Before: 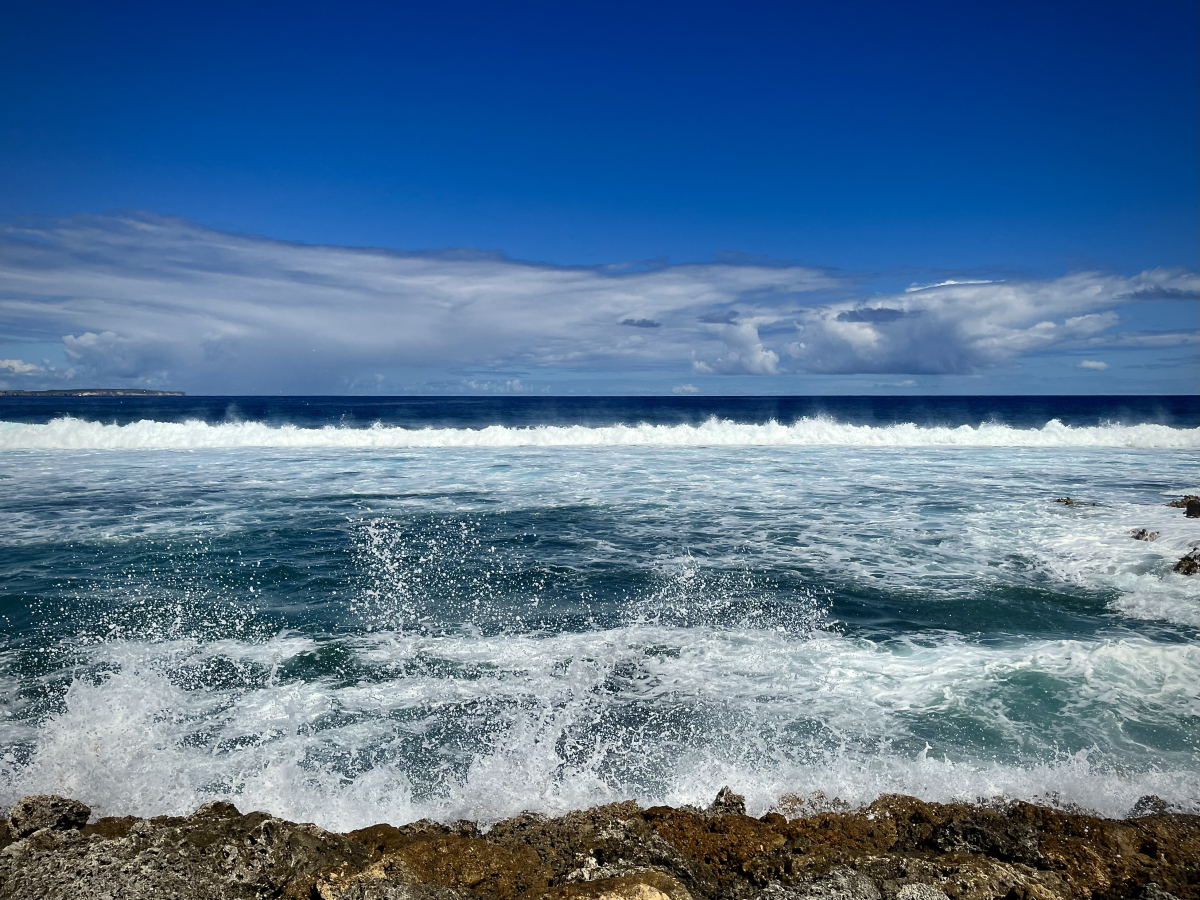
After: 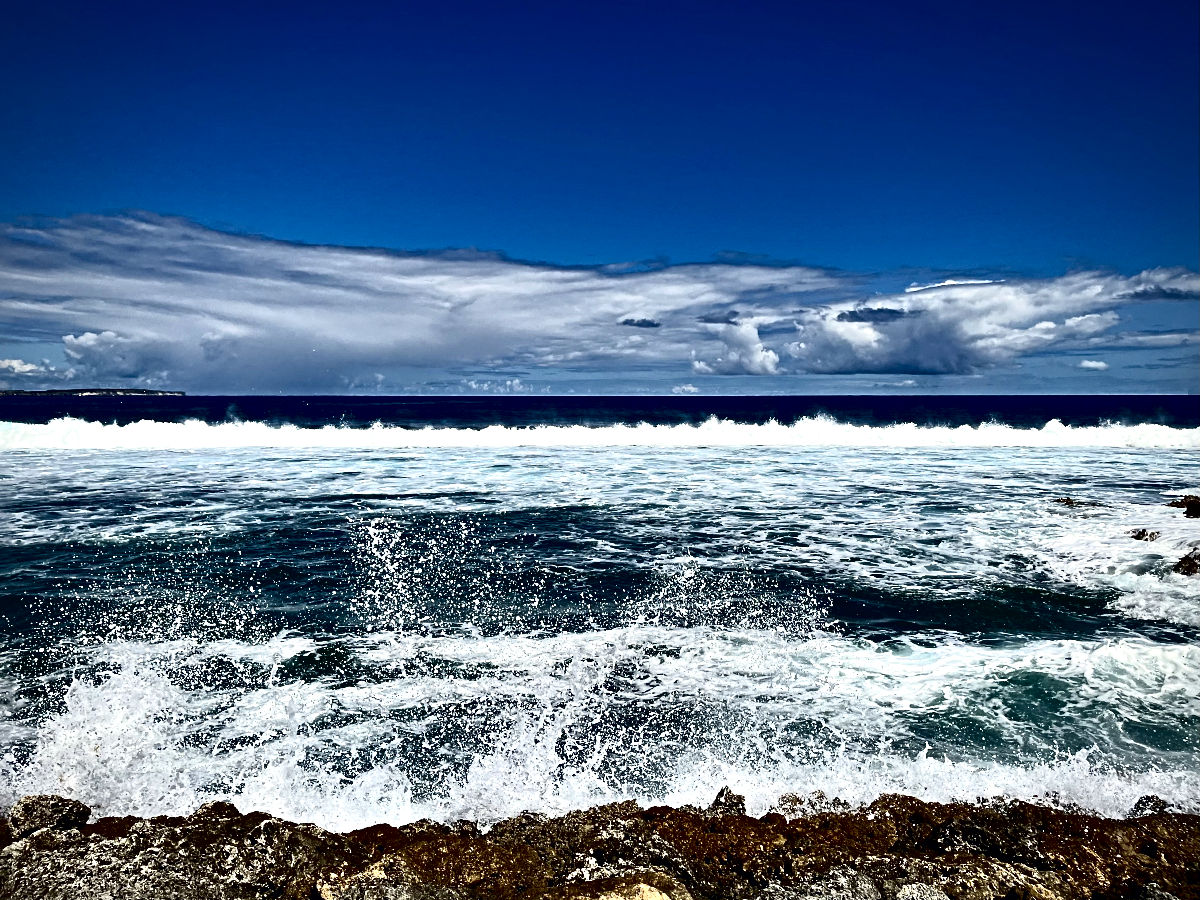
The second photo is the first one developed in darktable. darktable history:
exposure: exposure 0.021 EV, compensate highlight preservation false
tone curve: curves: ch0 [(0, 0) (0.042, 0.01) (0.223, 0.123) (0.59, 0.574) (0.802, 0.868) (1, 1)], color space Lab, independent channels, preserve colors none
sharpen: radius 4.846
contrast equalizer: y [[0.6 ×6], [0.55 ×6], [0 ×6], [0 ×6], [0 ×6]]
